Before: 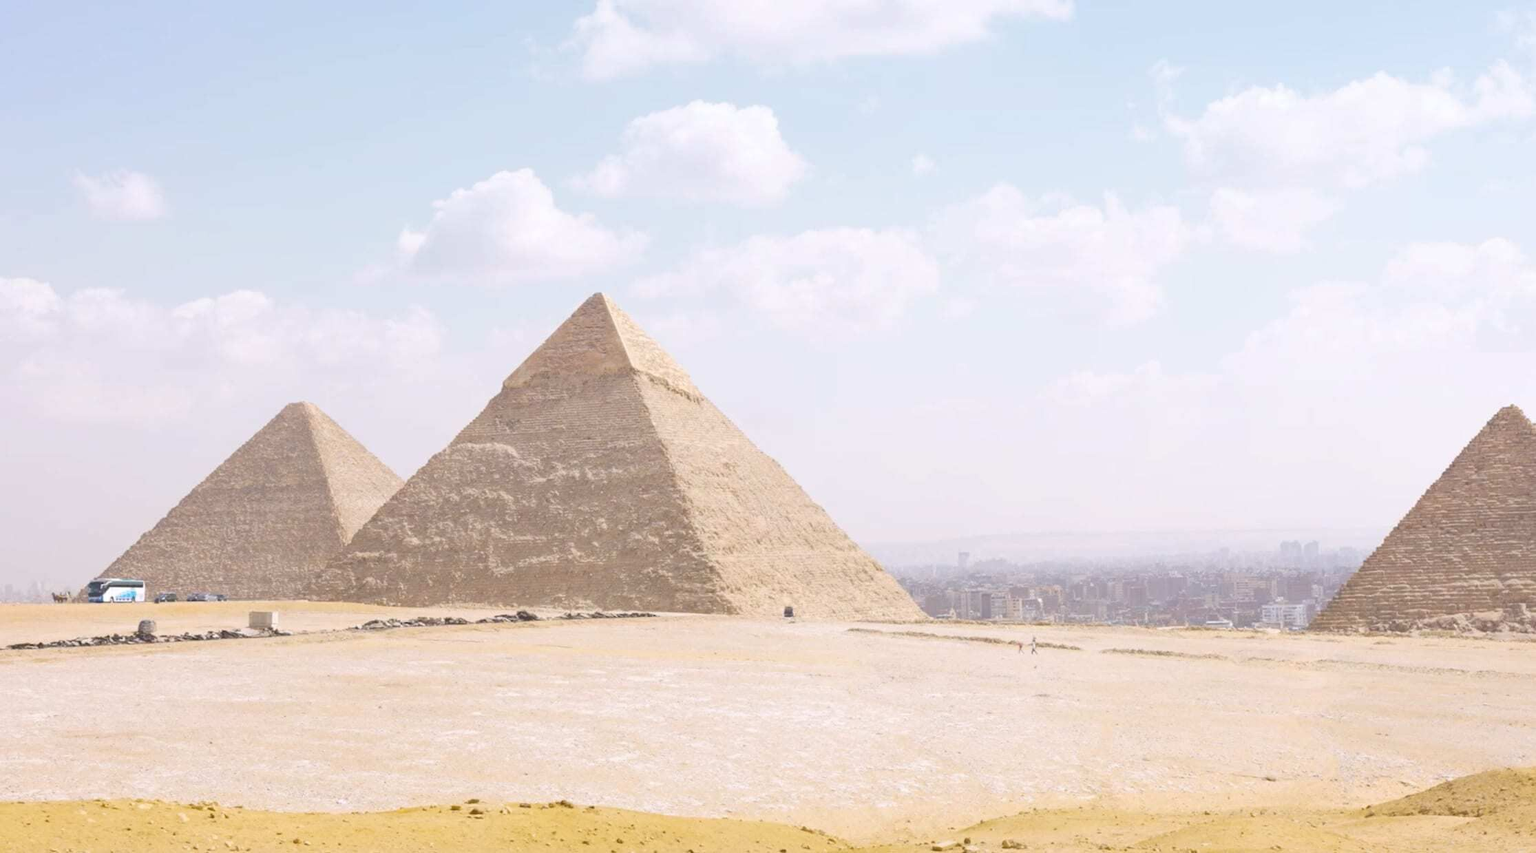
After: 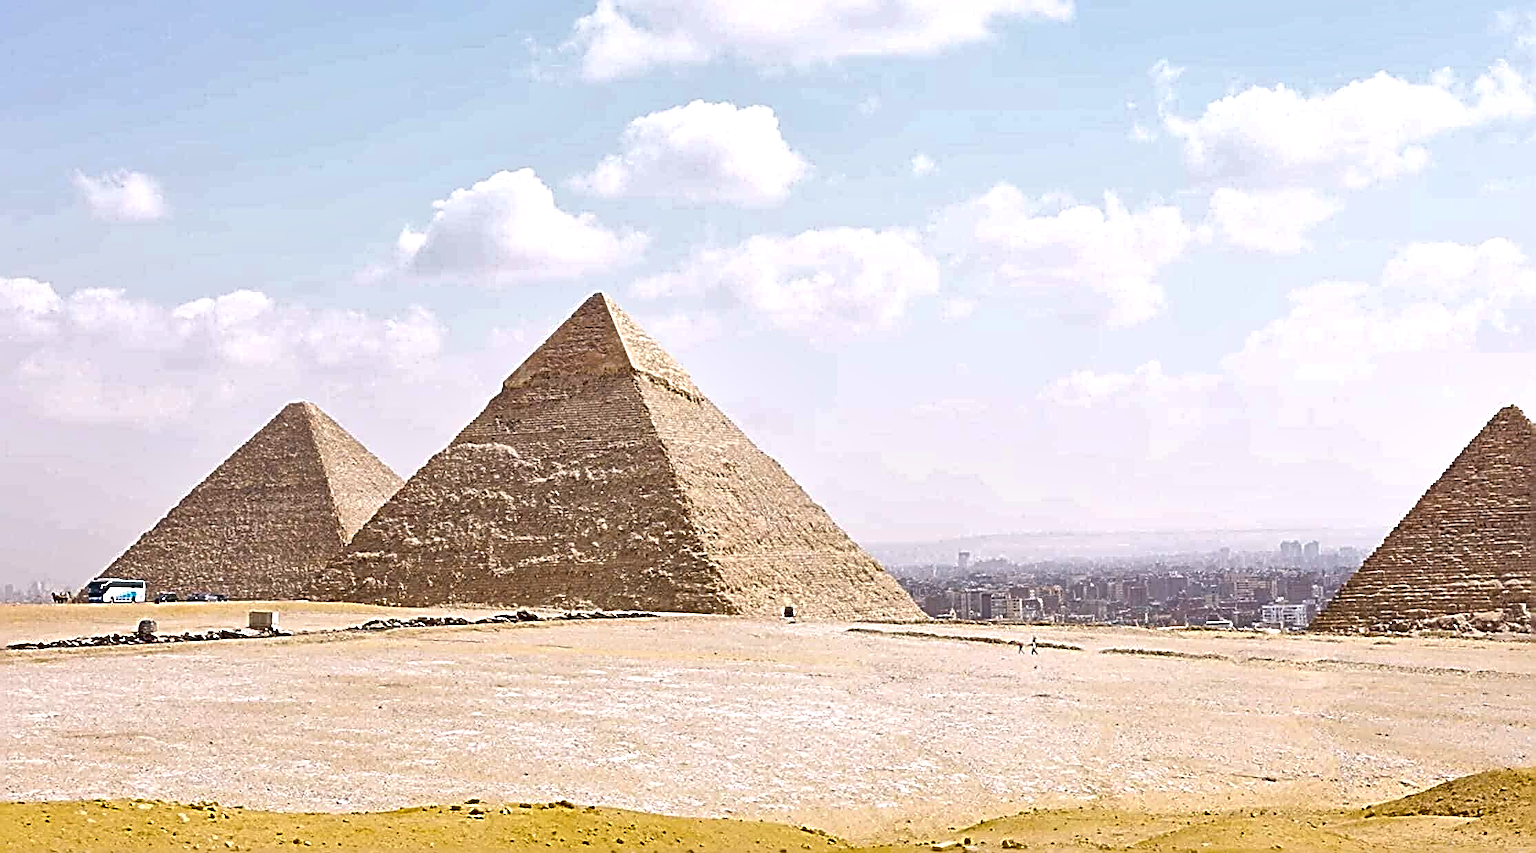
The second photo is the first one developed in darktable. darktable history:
sharpen: radius 3.177, amount 1.731
haze removal: compatibility mode true, adaptive false
local contrast: mode bilateral grid, contrast 25, coarseness 59, detail 152%, midtone range 0.2
contrast brightness saturation: brightness -0.247, saturation 0.203
exposure: black level correction 0.009, exposure 0.119 EV, compensate highlight preservation false
